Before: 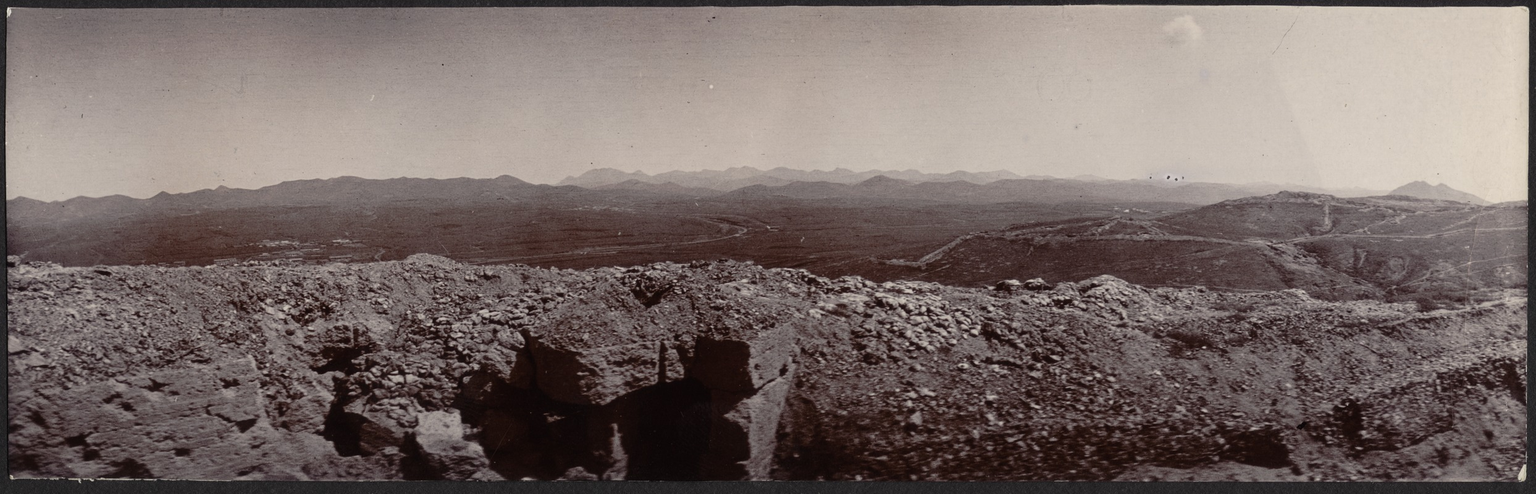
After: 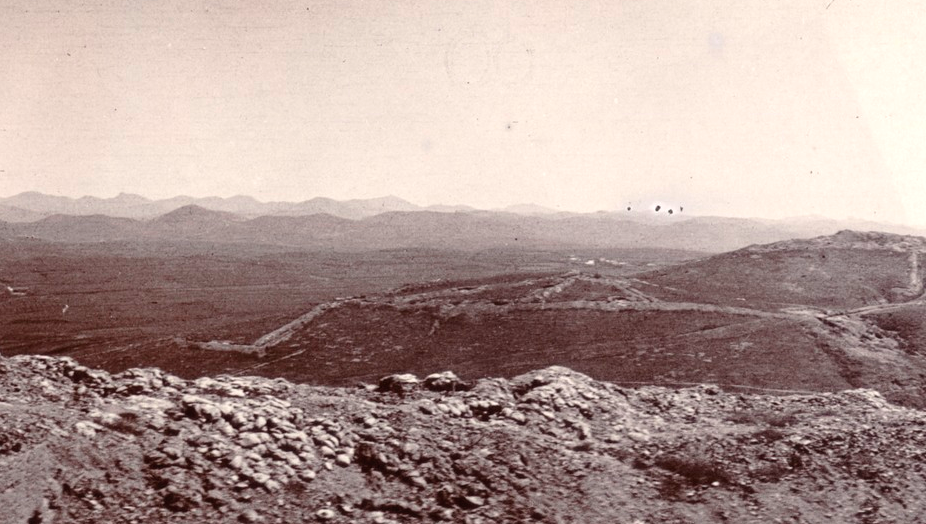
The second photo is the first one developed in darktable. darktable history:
exposure: black level correction 0, exposure 0.703 EV, compensate highlight preservation false
crop and rotate: left 49.624%, top 10.113%, right 13.135%, bottom 24.285%
